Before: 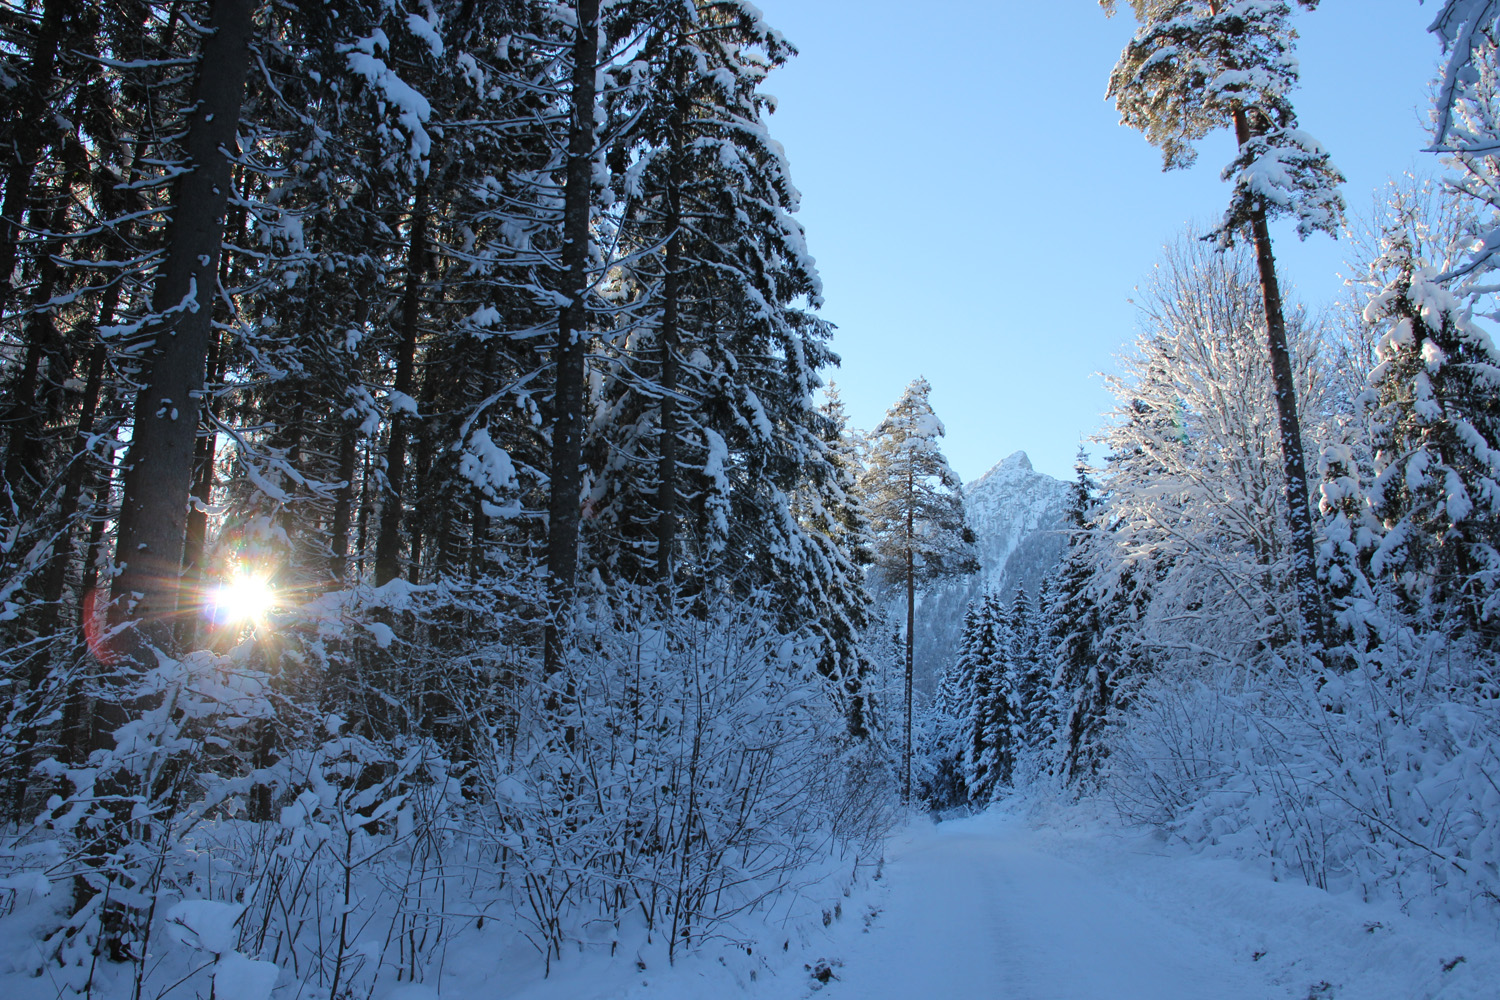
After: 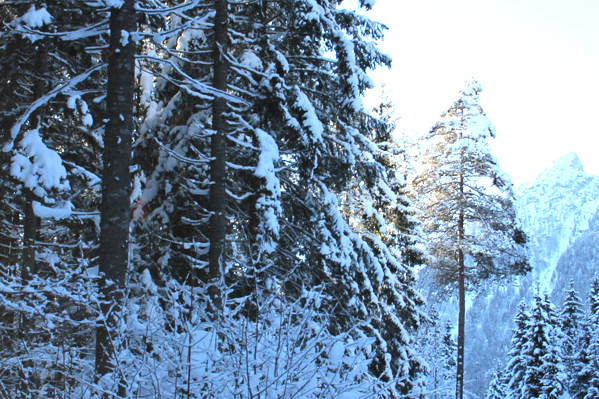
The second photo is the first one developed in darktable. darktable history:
crop: left 30%, top 30%, right 30%, bottom 30%
exposure: black level correction 0, exposure 1.1 EV, compensate exposure bias true, compensate highlight preservation false
